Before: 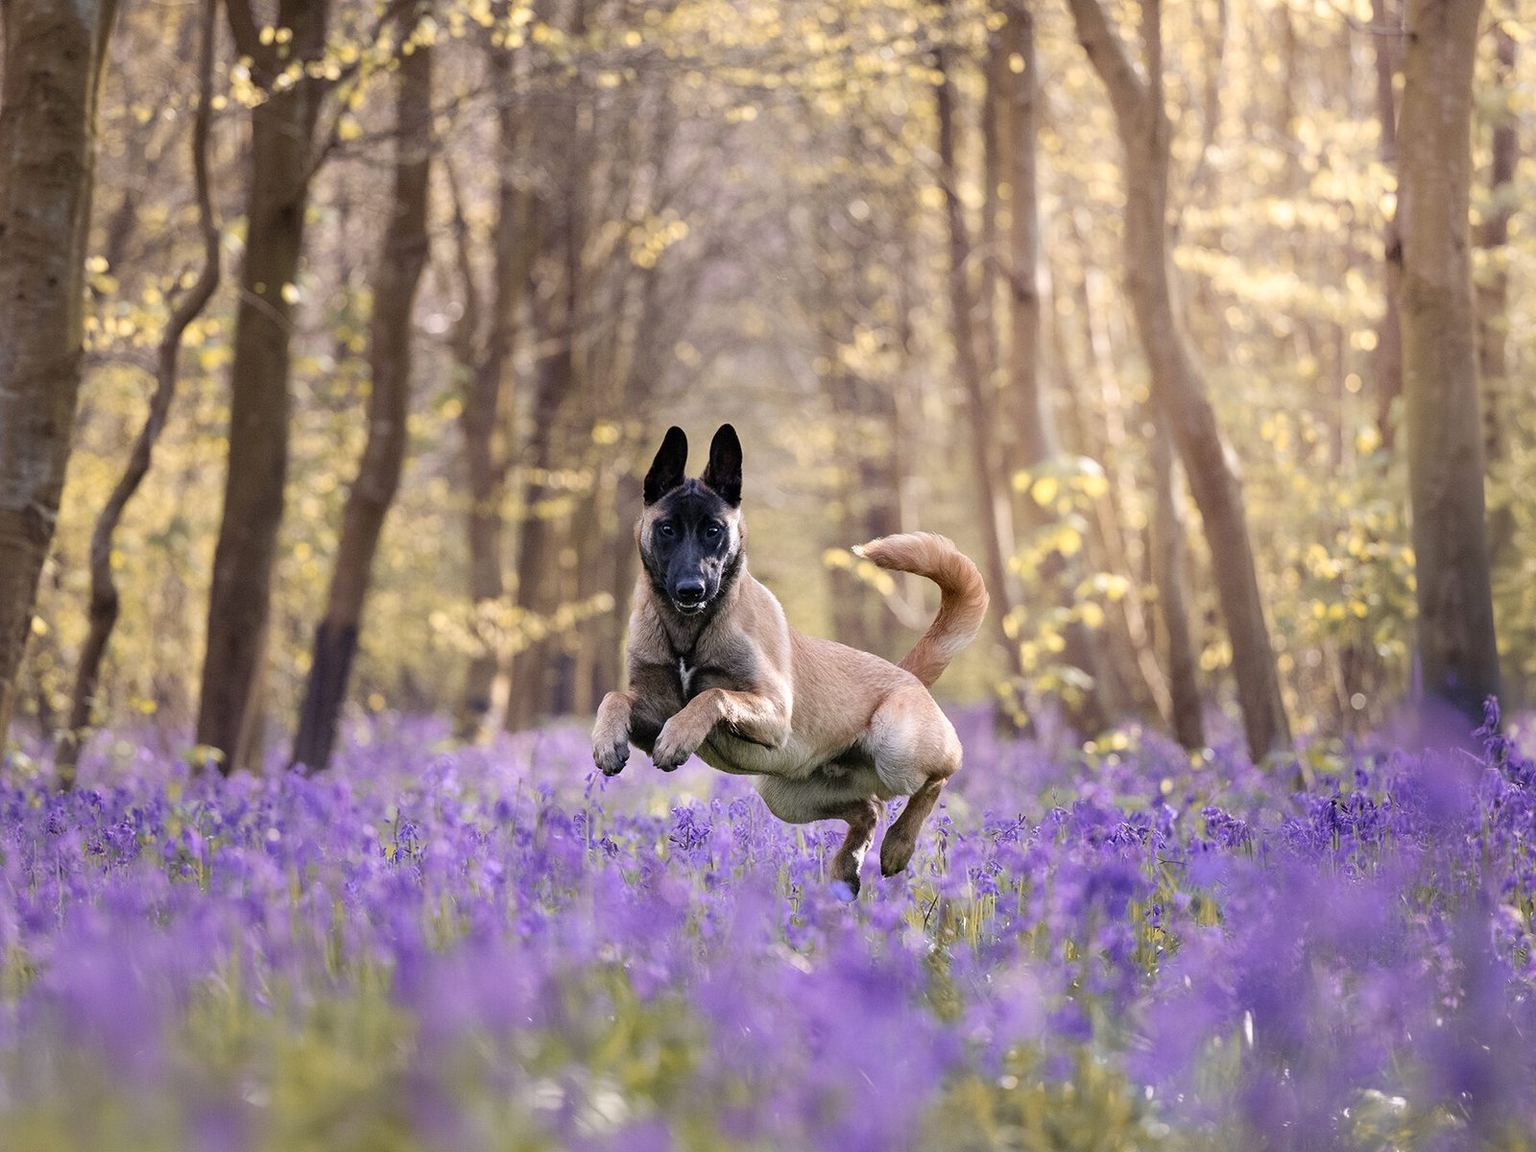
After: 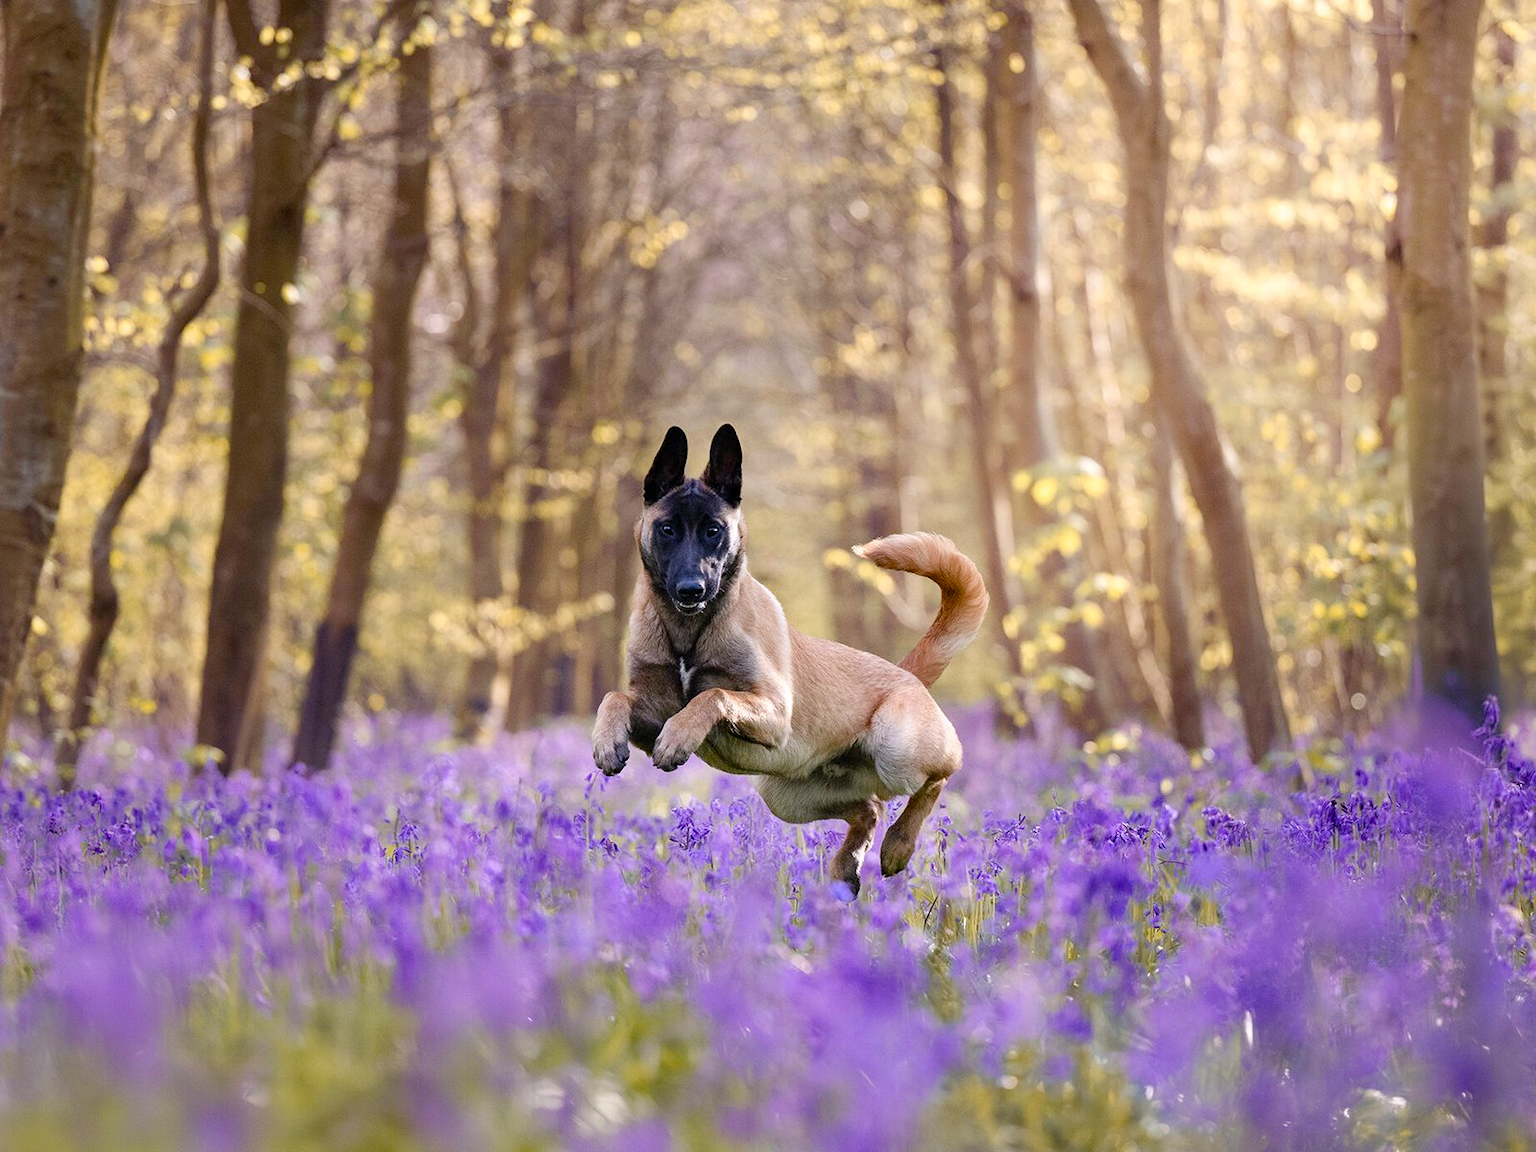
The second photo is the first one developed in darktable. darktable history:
contrast brightness saturation: contrast 0.07
color balance rgb: perceptual saturation grading › global saturation 35%, perceptual saturation grading › highlights -30%, perceptual saturation grading › shadows 35%, perceptual brilliance grading › global brilliance 3%, perceptual brilliance grading › highlights -3%, perceptual brilliance grading › shadows 3%
